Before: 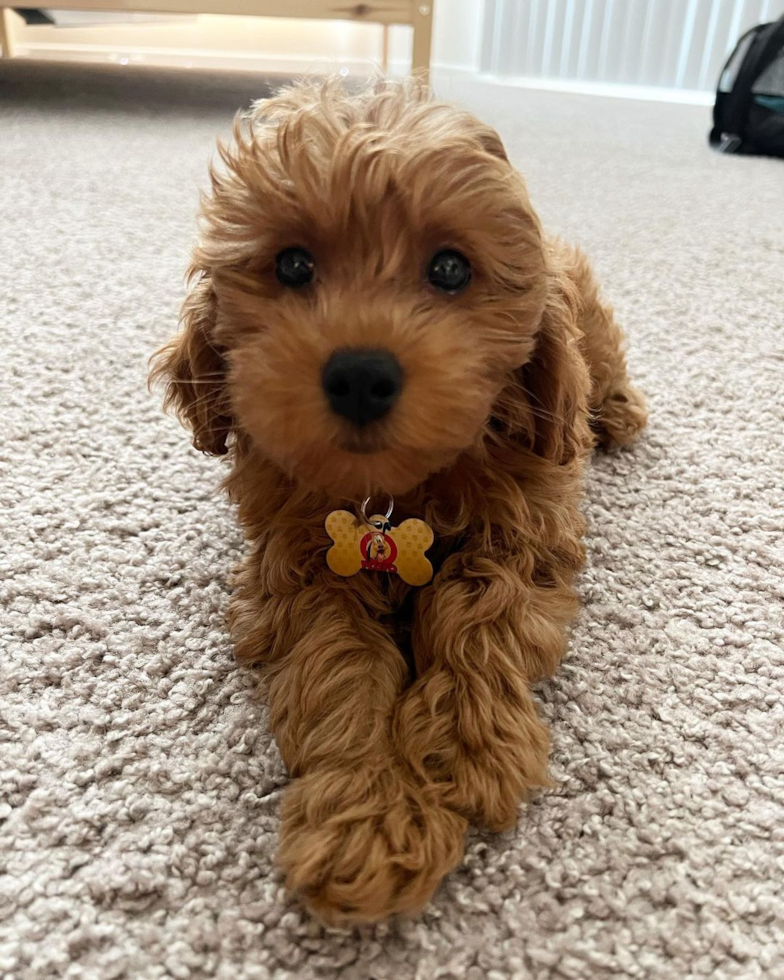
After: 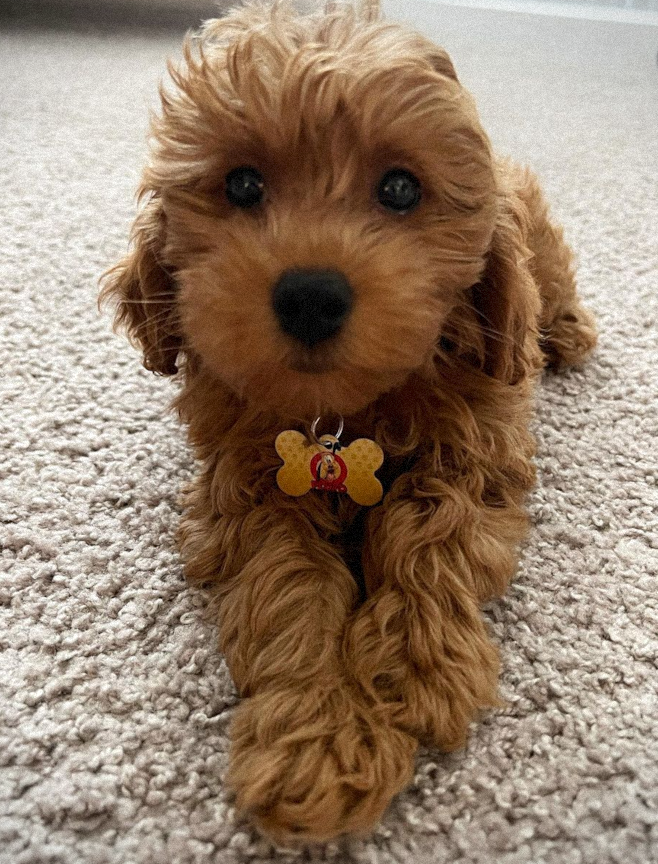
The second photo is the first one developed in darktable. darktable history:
vignetting: fall-off start 91.19%
grain: mid-tones bias 0%
crop: left 6.446%, top 8.188%, right 9.538%, bottom 3.548%
